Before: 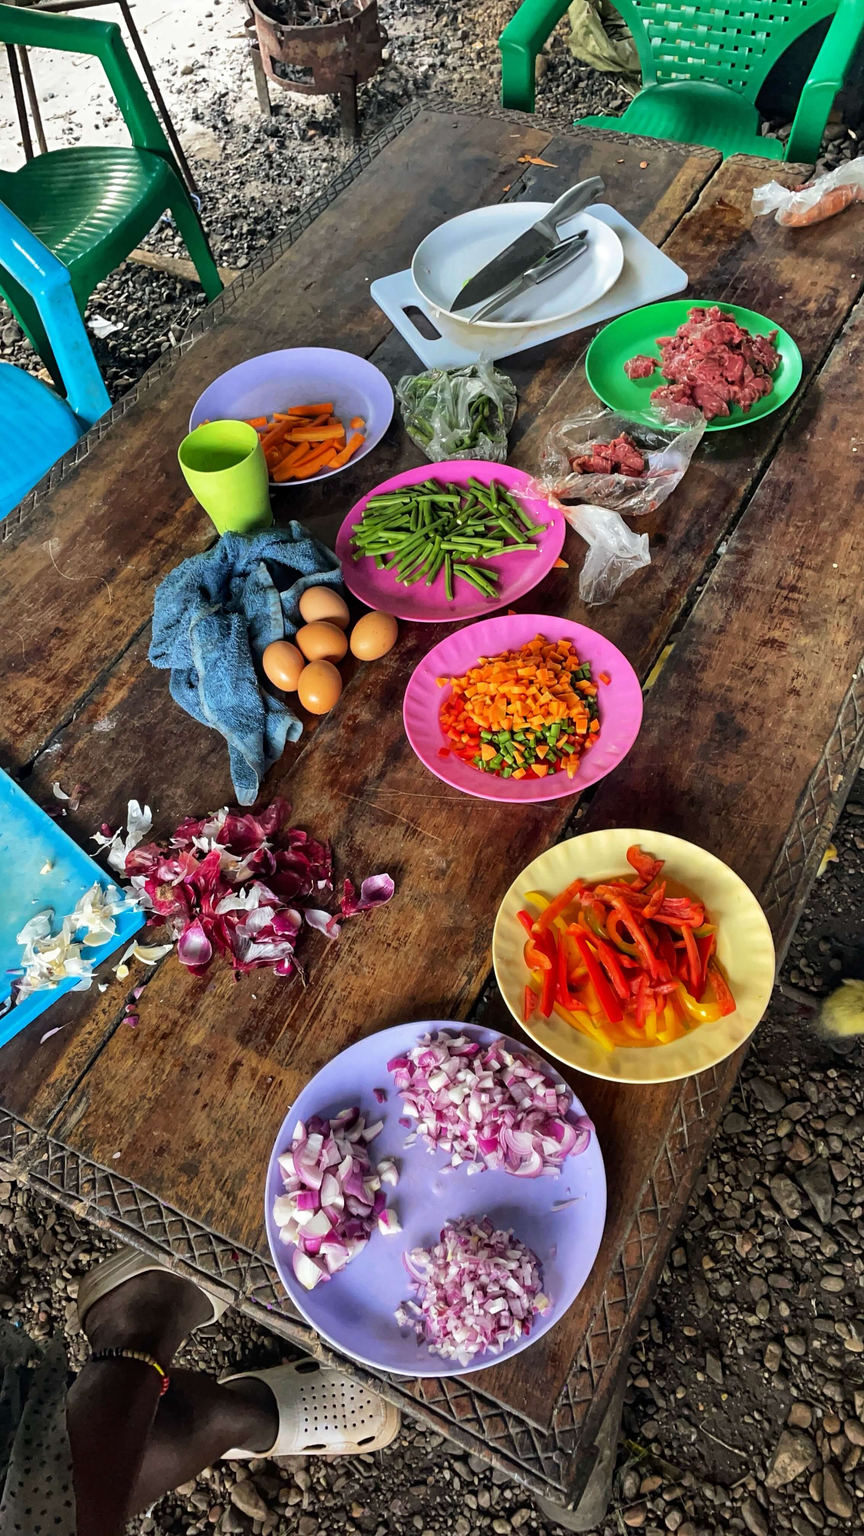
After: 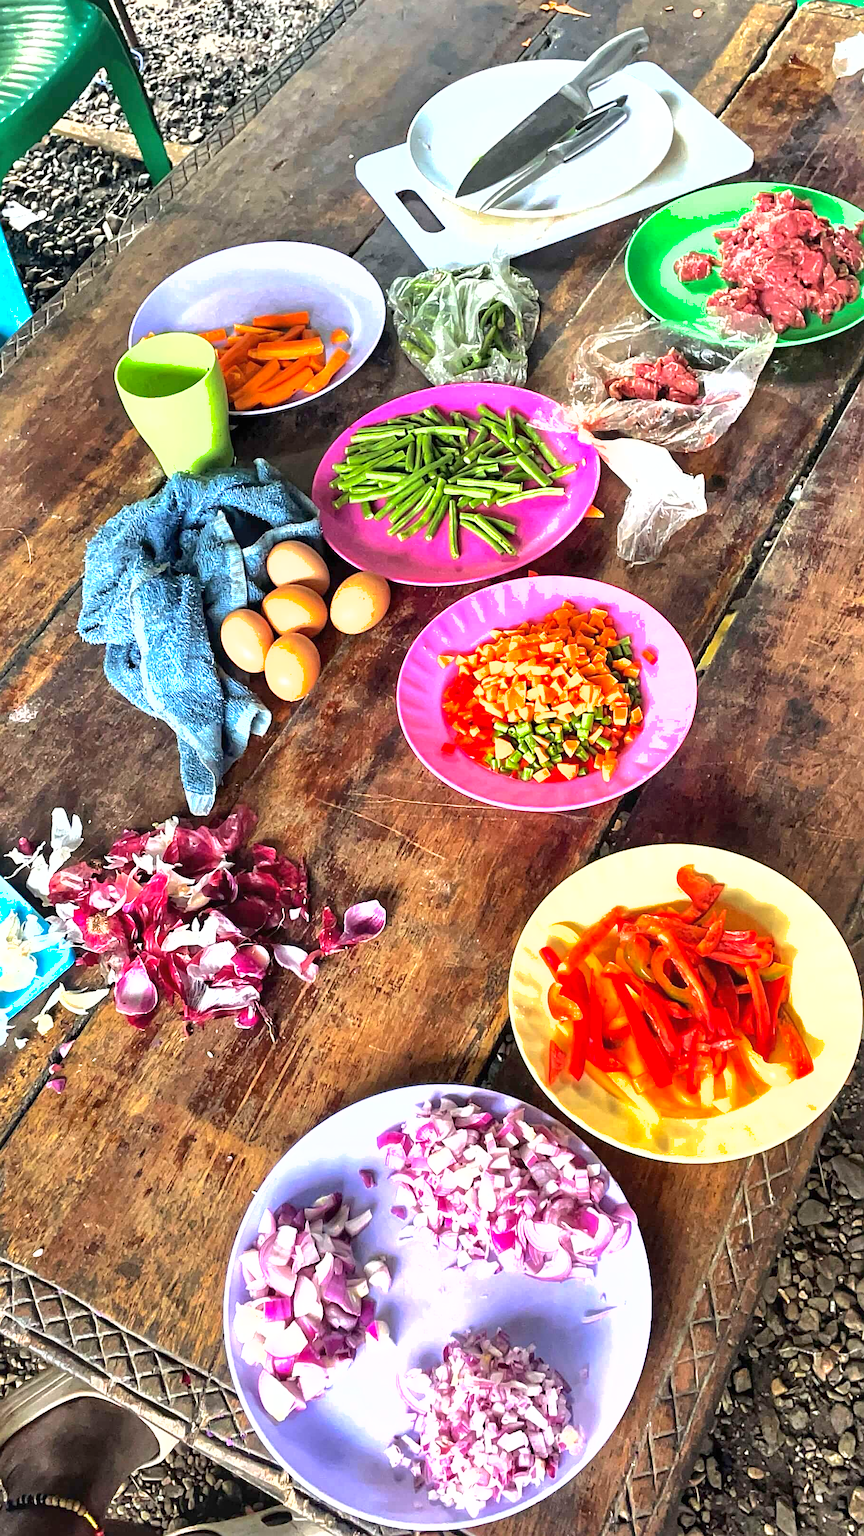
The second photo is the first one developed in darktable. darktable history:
crop and rotate: left 10.071%, top 10.071%, right 10.02%, bottom 10.02%
exposure: black level correction 0, exposure 1.45 EV, compensate exposure bias true, compensate highlight preservation false
shadows and highlights: shadows 30
sharpen: on, module defaults
